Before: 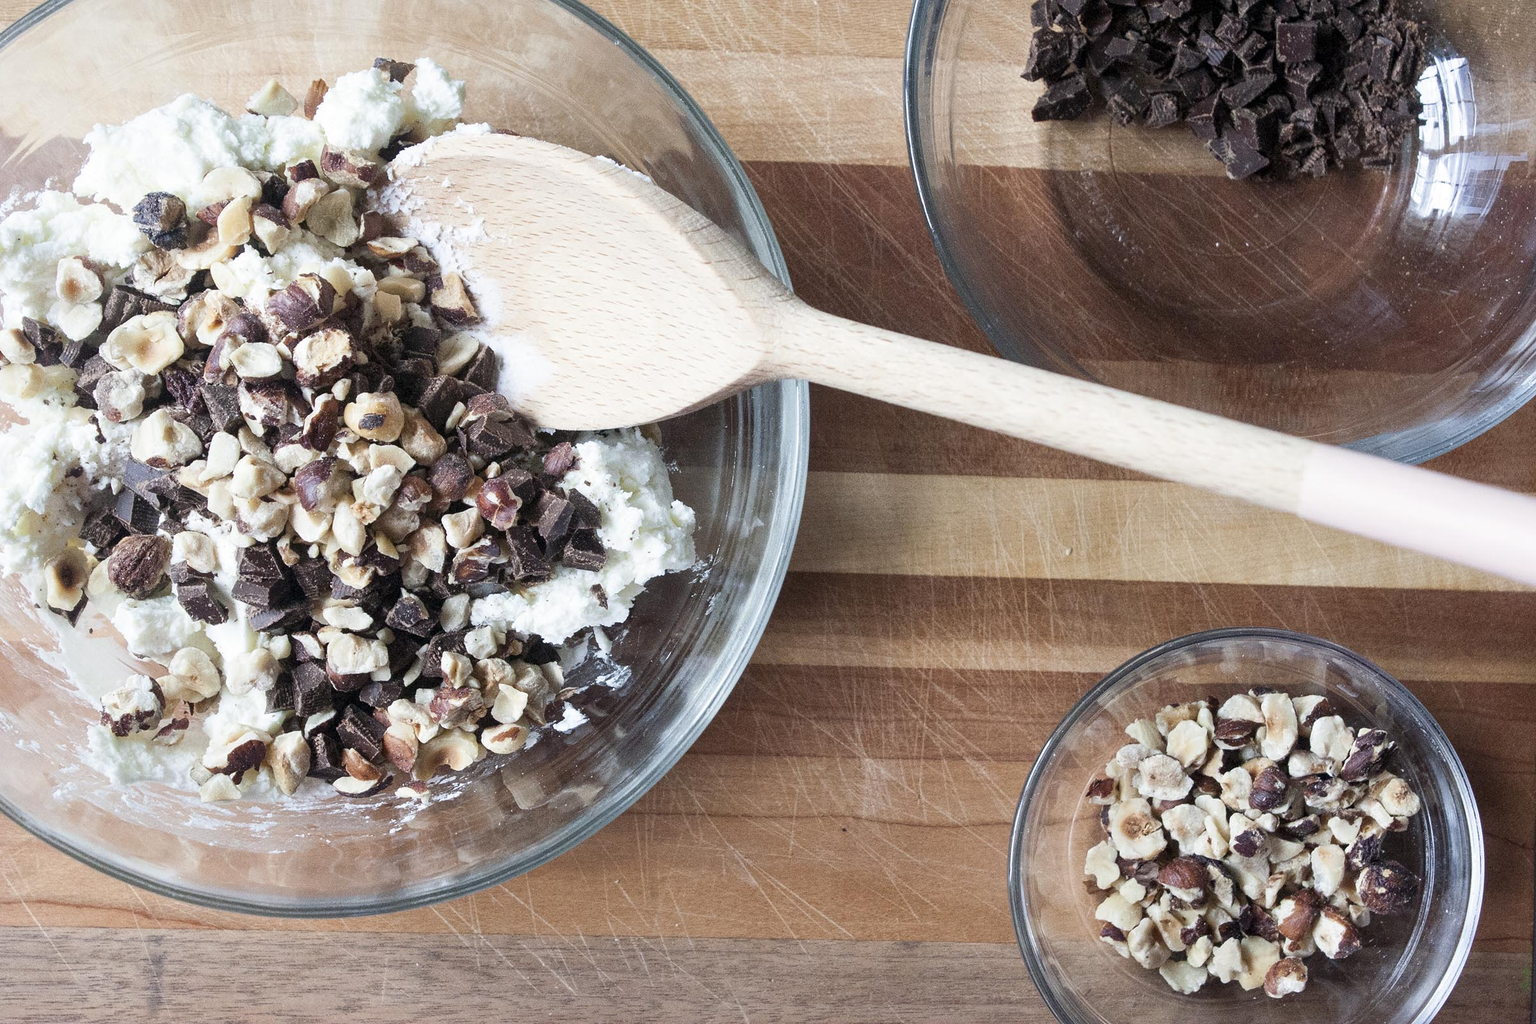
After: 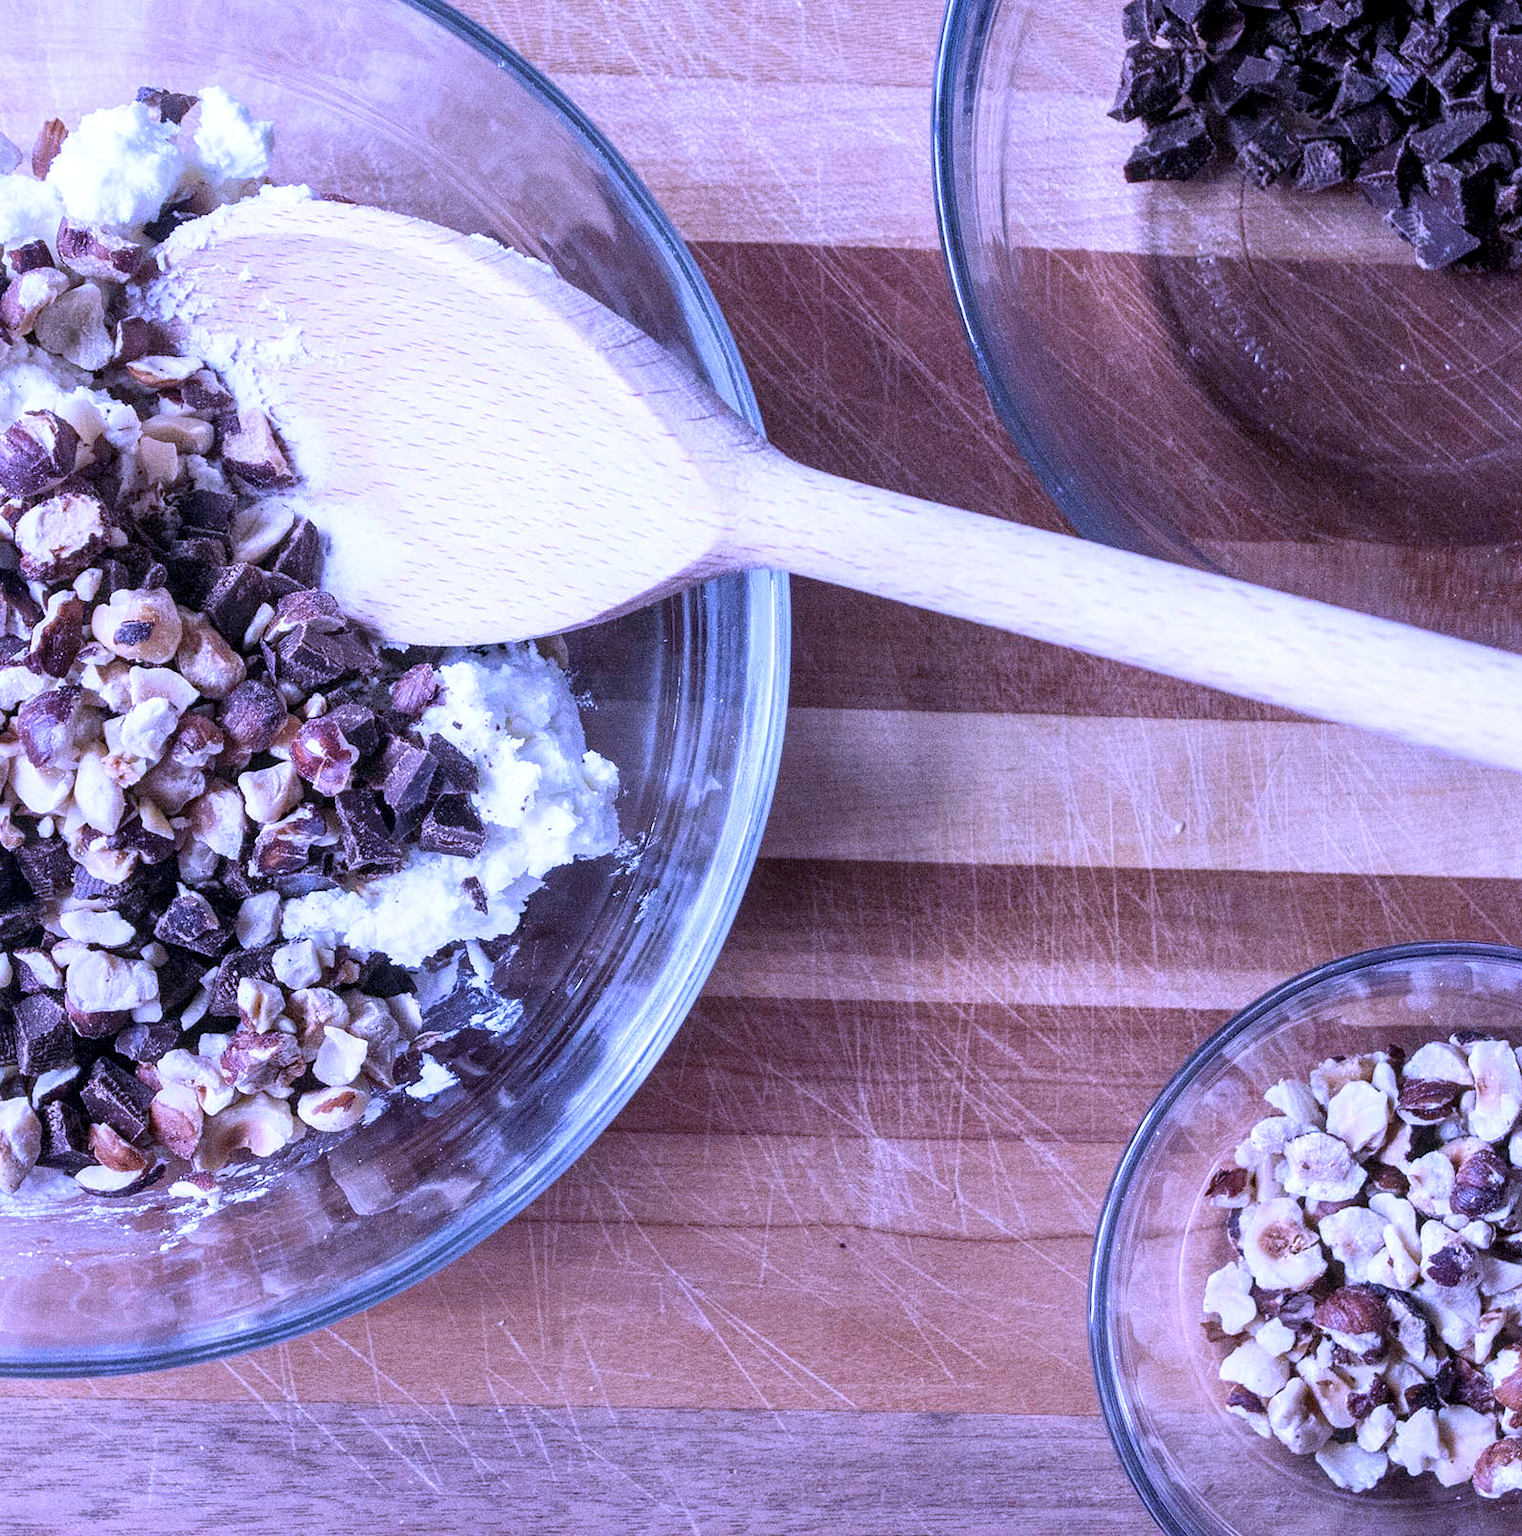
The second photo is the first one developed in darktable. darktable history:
local contrast: detail 130%
white balance: red 0.98, blue 1.61
crop and rotate: left 18.442%, right 15.508%
contrast equalizer: y [[0.5 ×6], [0.5 ×6], [0.5, 0.5, 0.501, 0.545, 0.707, 0.863], [0 ×6], [0 ×6]]
